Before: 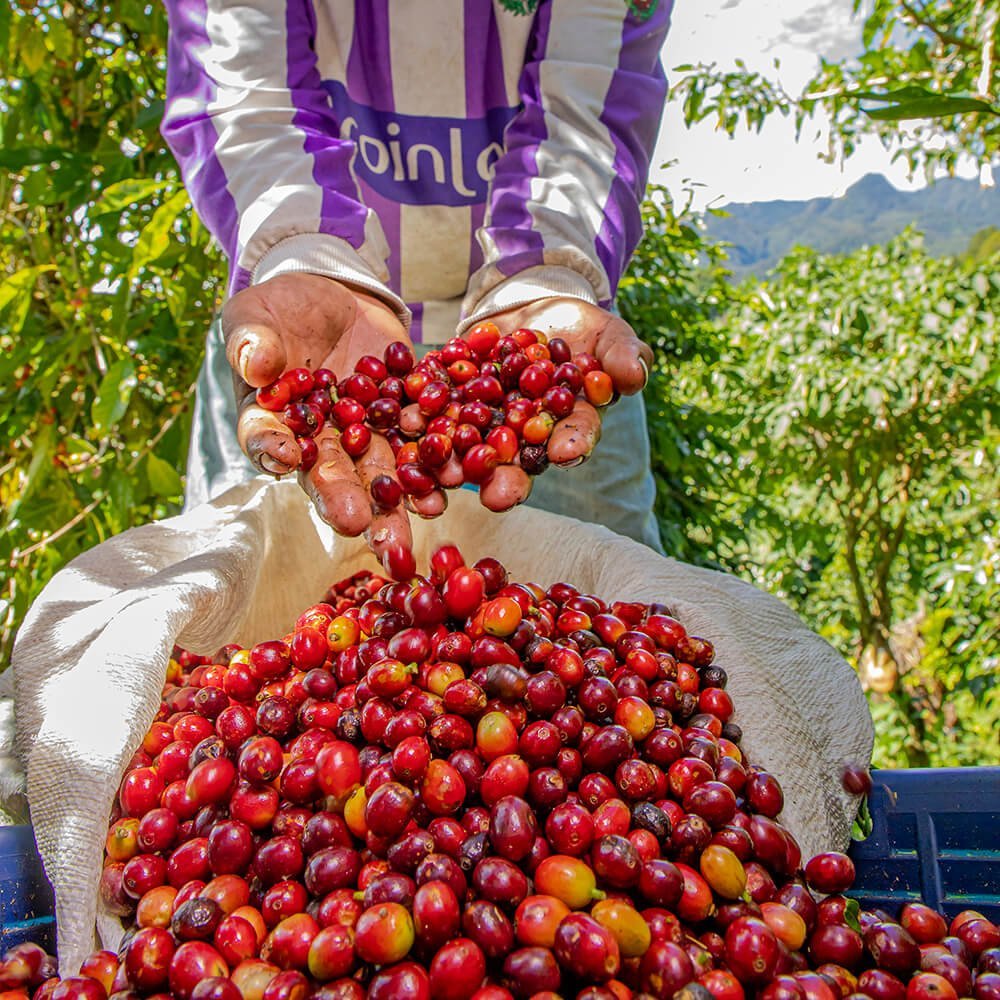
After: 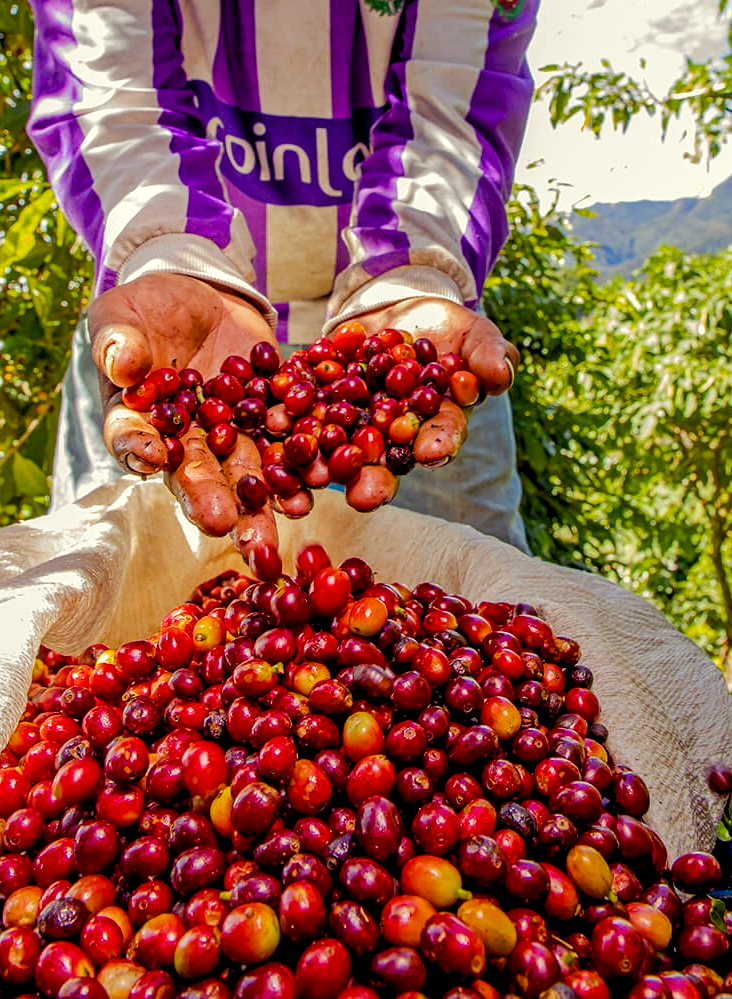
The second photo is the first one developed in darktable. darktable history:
color balance rgb: shadows lift › luminance -21.66%, shadows lift › chroma 8.98%, shadows lift › hue 283.37°, power › chroma 1.05%, power › hue 25.59°, highlights gain › luminance 6.08%, highlights gain › chroma 2.55%, highlights gain › hue 90°, global offset › luminance -0.87%, perceptual saturation grading › global saturation 25%, perceptual saturation grading › highlights -28.39%, perceptual saturation grading › shadows 33.98%
crop: left 13.443%, right 13.31%
